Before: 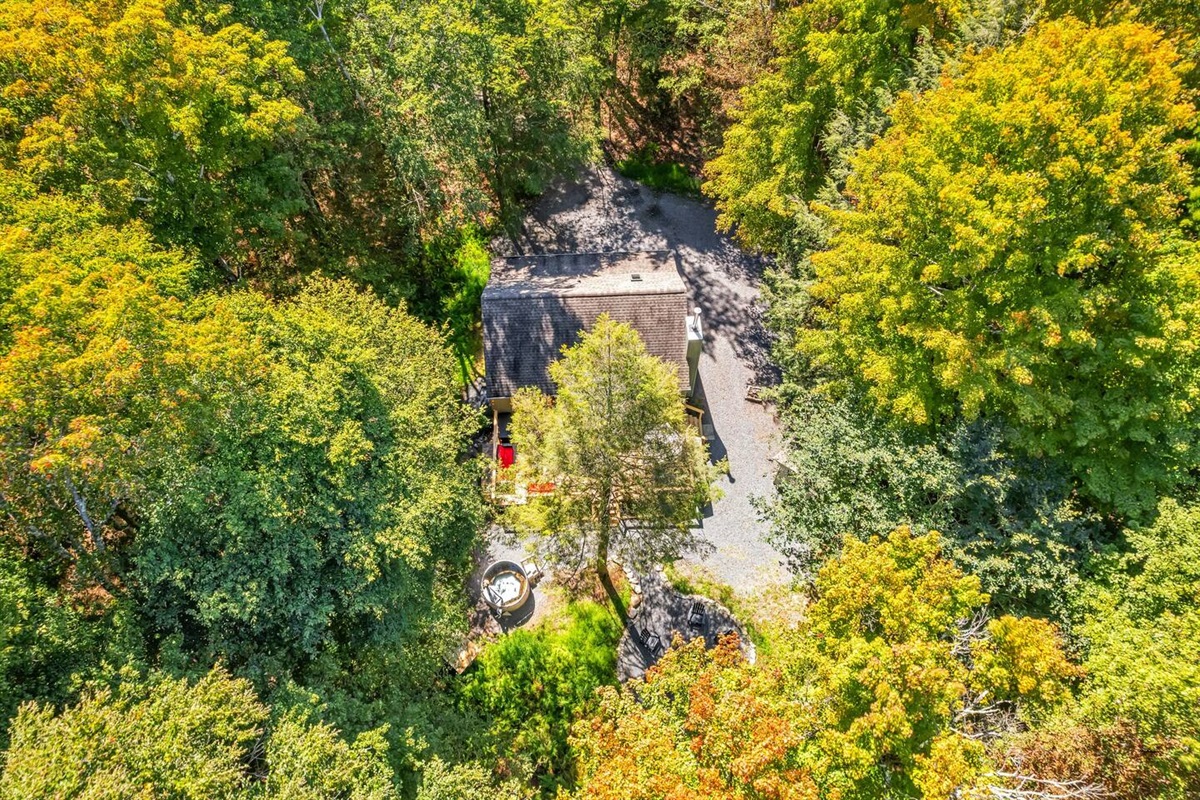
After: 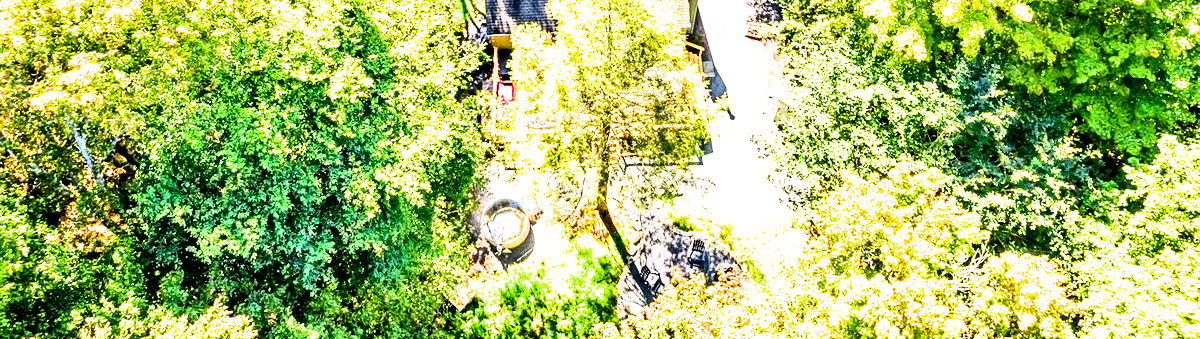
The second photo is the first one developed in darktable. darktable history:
exposure: exposure 0.799 EV, compensate highlight preservation false
crop: top 45.436%, bottom 12.178%
tone curve: curves: ch0 [(0, 0) (0.004, 0.001) (0.133, 0.151) (0.325, 0.399) (0.475, 0.579) (0.832, 0.902) (1, 1)], color space Lab, independent channels, preserve colors none
filmic rgb: black relative exposure -8.28 EV, white relative exposure 2.24 EV, hardness 7.08, latitude 85.39%, contrast 1.7, highlights saturation mix -3.43%, shadows ↔ highlights balance -2.75%, color science v4 (2020), contrast in shadows soft, contrast in highlights soft
color balance rgb: perceptual saturation grading › global saturation 39.736%, perceptual saturation grading › highlights -24.81%, perceptual saturation grading › mid-tones 34.443%, perceptual saturation grading › shadows 35.078%, perceptual brilliance grading › mid-tones 9.051%, perceptual brilliance grading › shadows 15.487%, global vibrance 20%
tone equalizer: -8 EV 1.03 EV, -7 EV 0.996 EV, -6 EV 1.02 EV, -5 EV 0.976 EV, -4 EV 1.01 EV, -3 EV 0.753 EV, -2 EV 0.48 EV, -1 EV 0.263 EV
contrast brightness saturation: contrast 0.187, brightness -0.238, saturation 0.117
